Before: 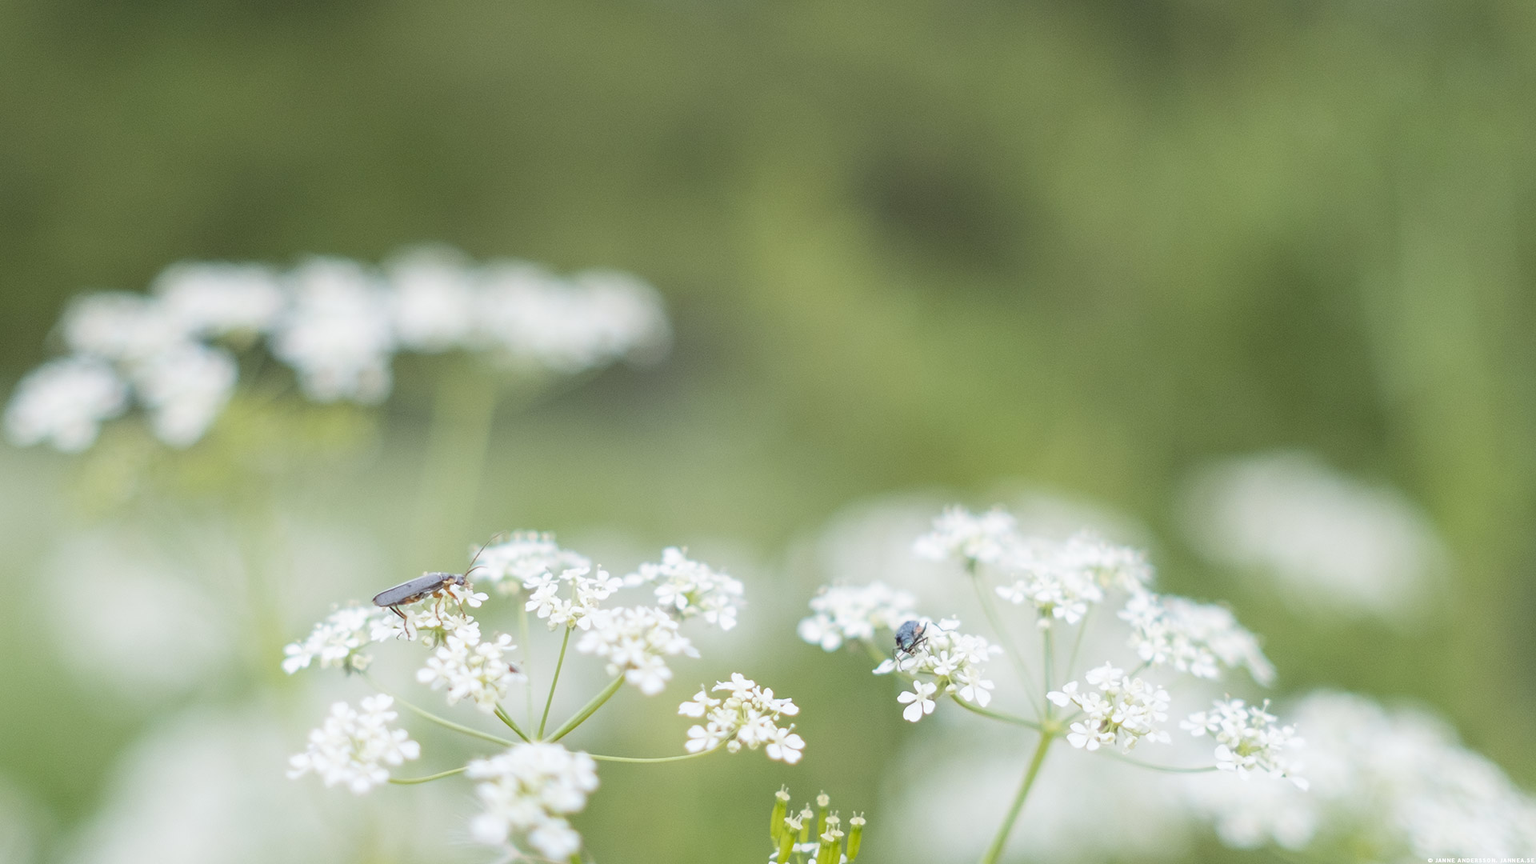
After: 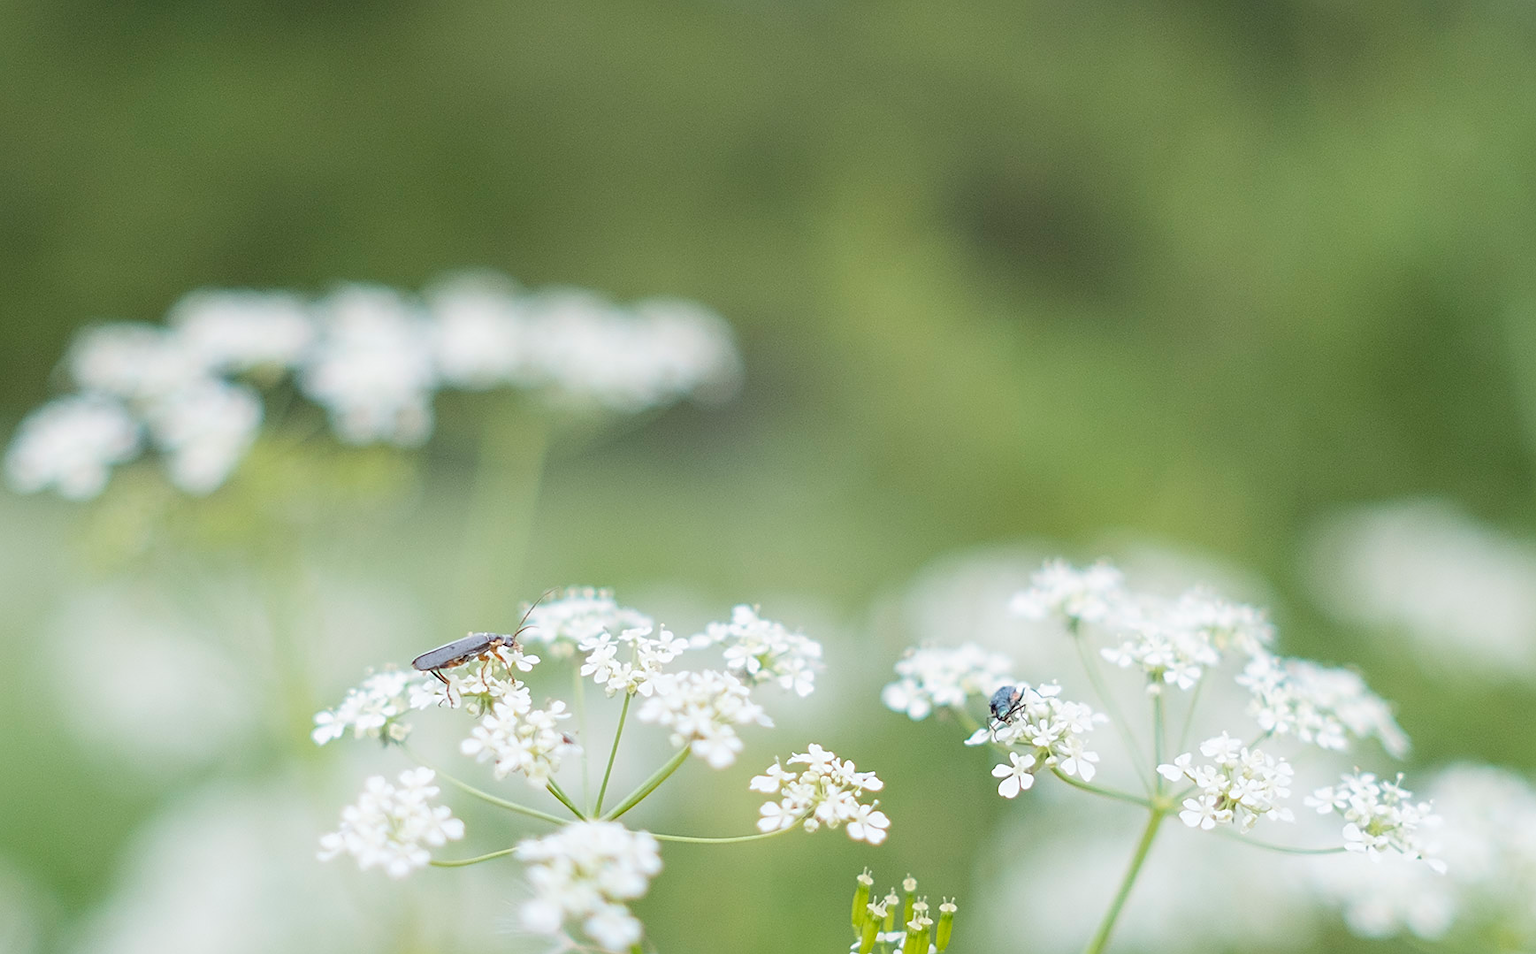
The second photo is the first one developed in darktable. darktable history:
sharpen: on, module defaults
crop: right 9.509%, bottom 0.031%
